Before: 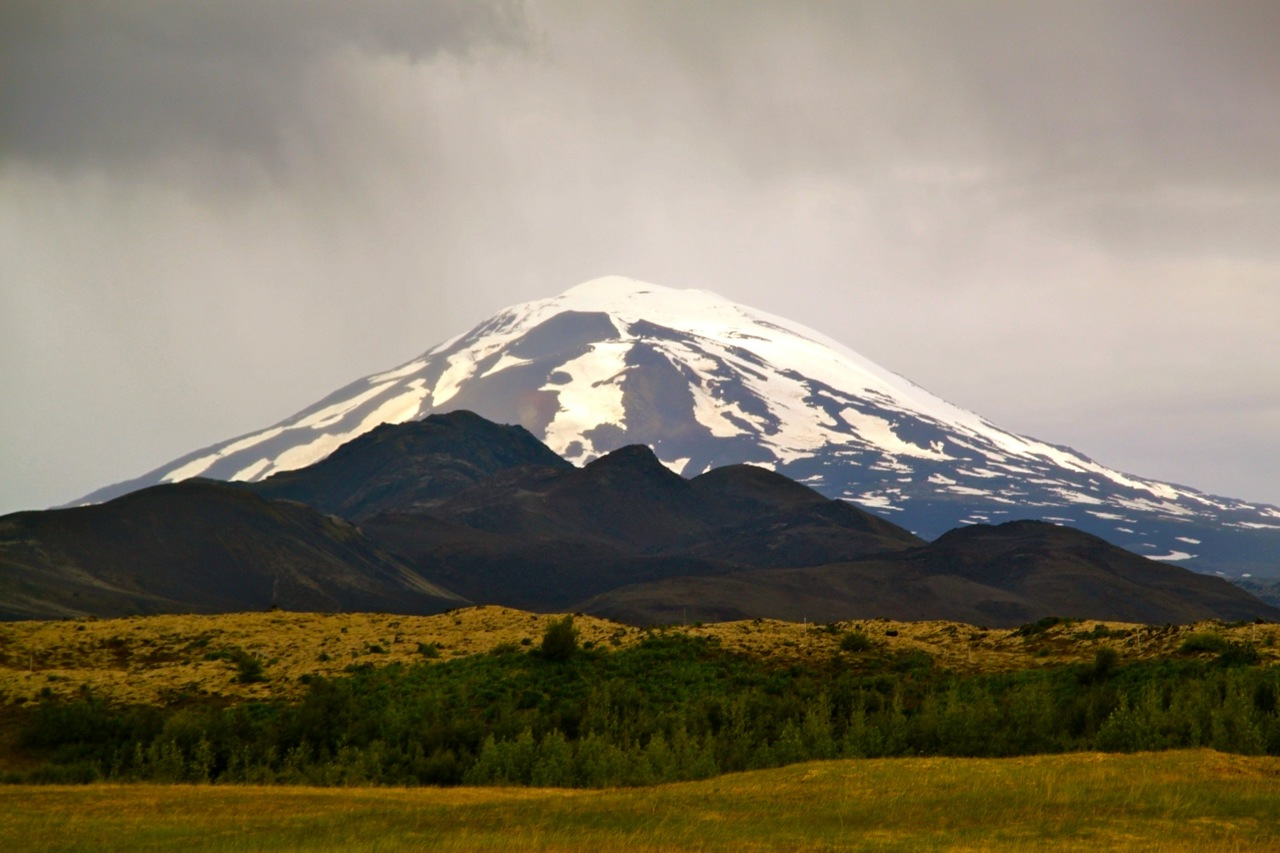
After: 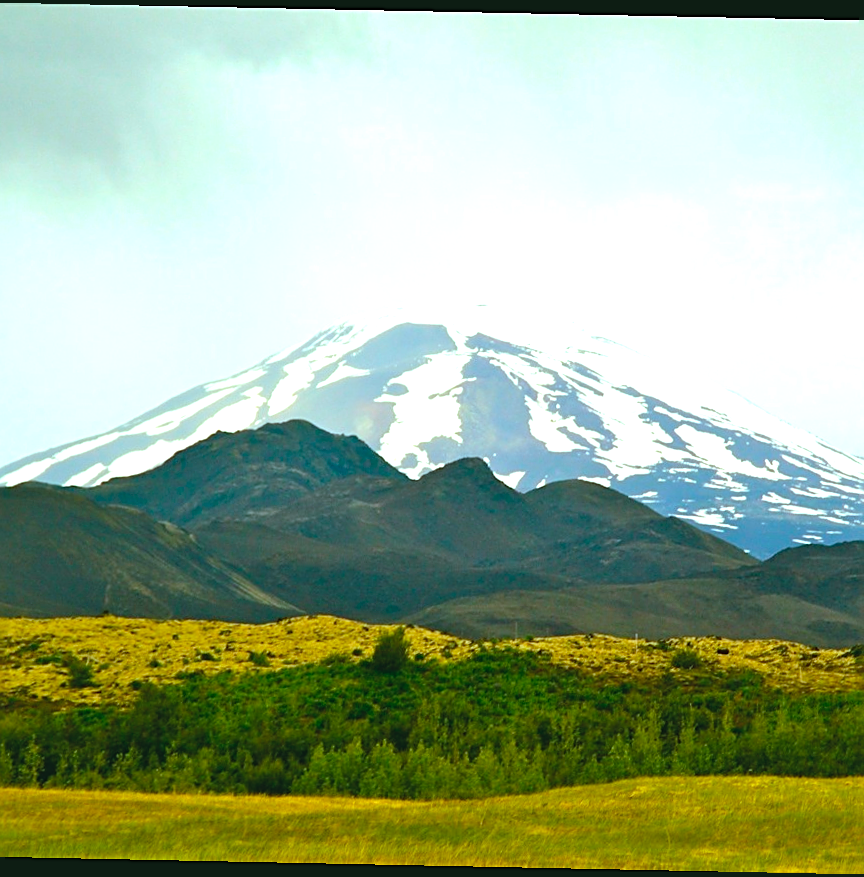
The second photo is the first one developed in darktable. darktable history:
rotate and perspective: rotation -1.17°, automatic cropping off
crop and rotate: left 13.409%, right 19.924%
exposure: black level correction -0.005, exposure 1.002 EV, compensate highlight preservation false
color balance rgb: shadows lift › chroma 11.71%, shadows lift › hue 133.46°, highlights gain › chroma 4%, highlights gain › hue 200.2°, perceptual saturation grading › global saturation 18.05%
sharpen: on, module defaults
